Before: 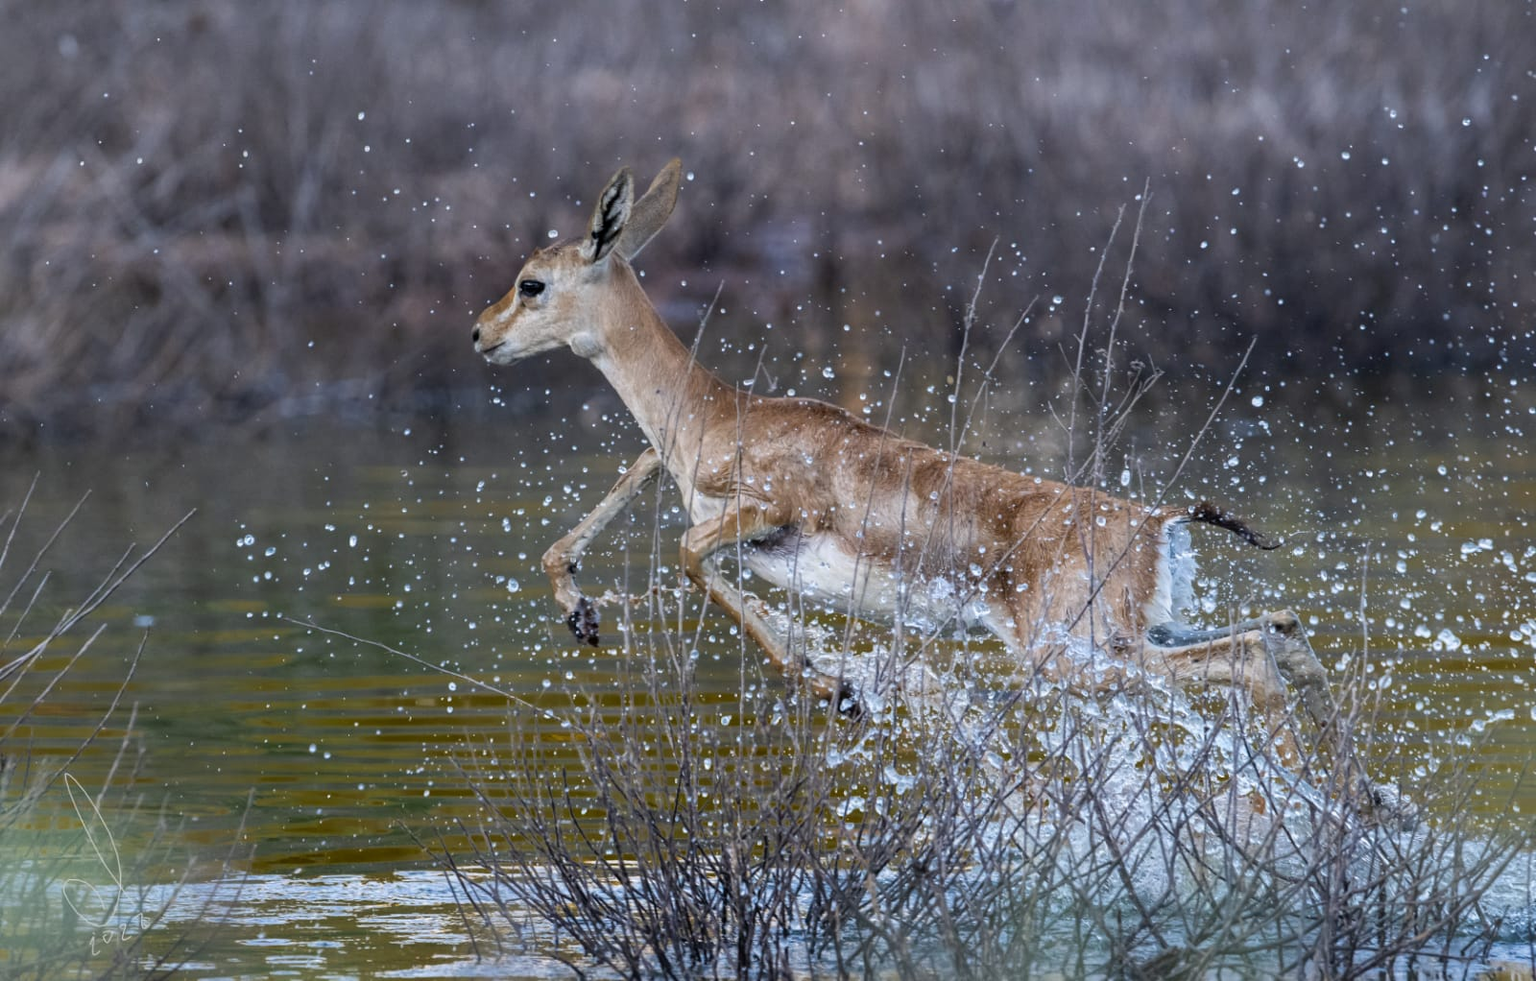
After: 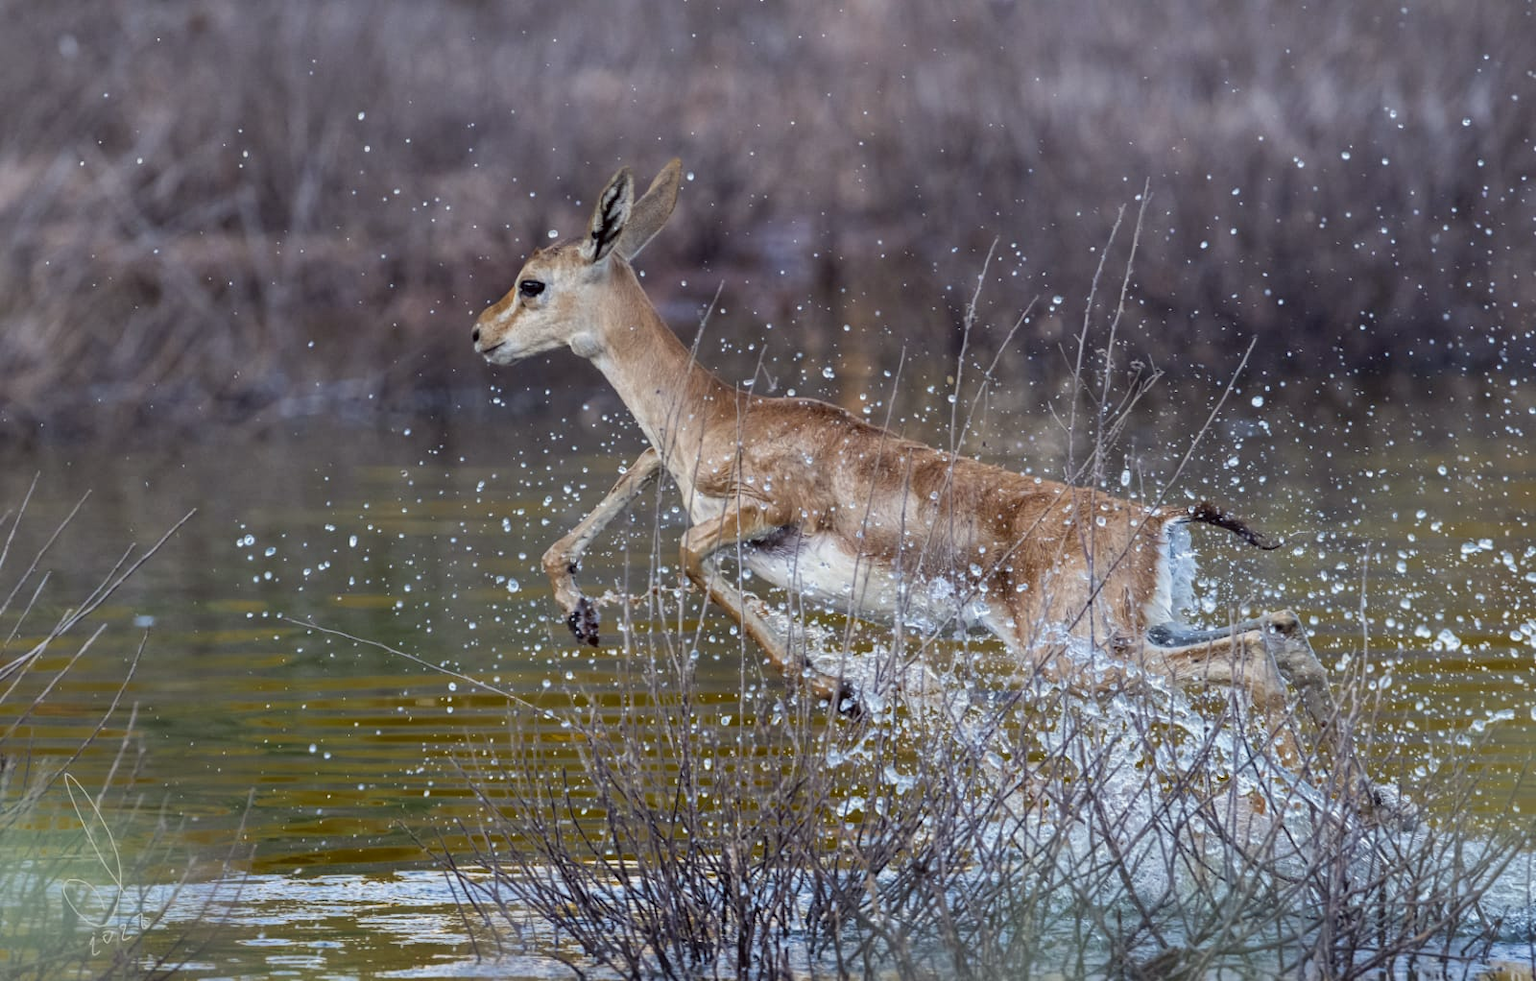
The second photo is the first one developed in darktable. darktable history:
shadows and highlights: soften with gaussian
color correction: highlights a* -1.07, highlights b* 4.47, shadows a* 3.67
